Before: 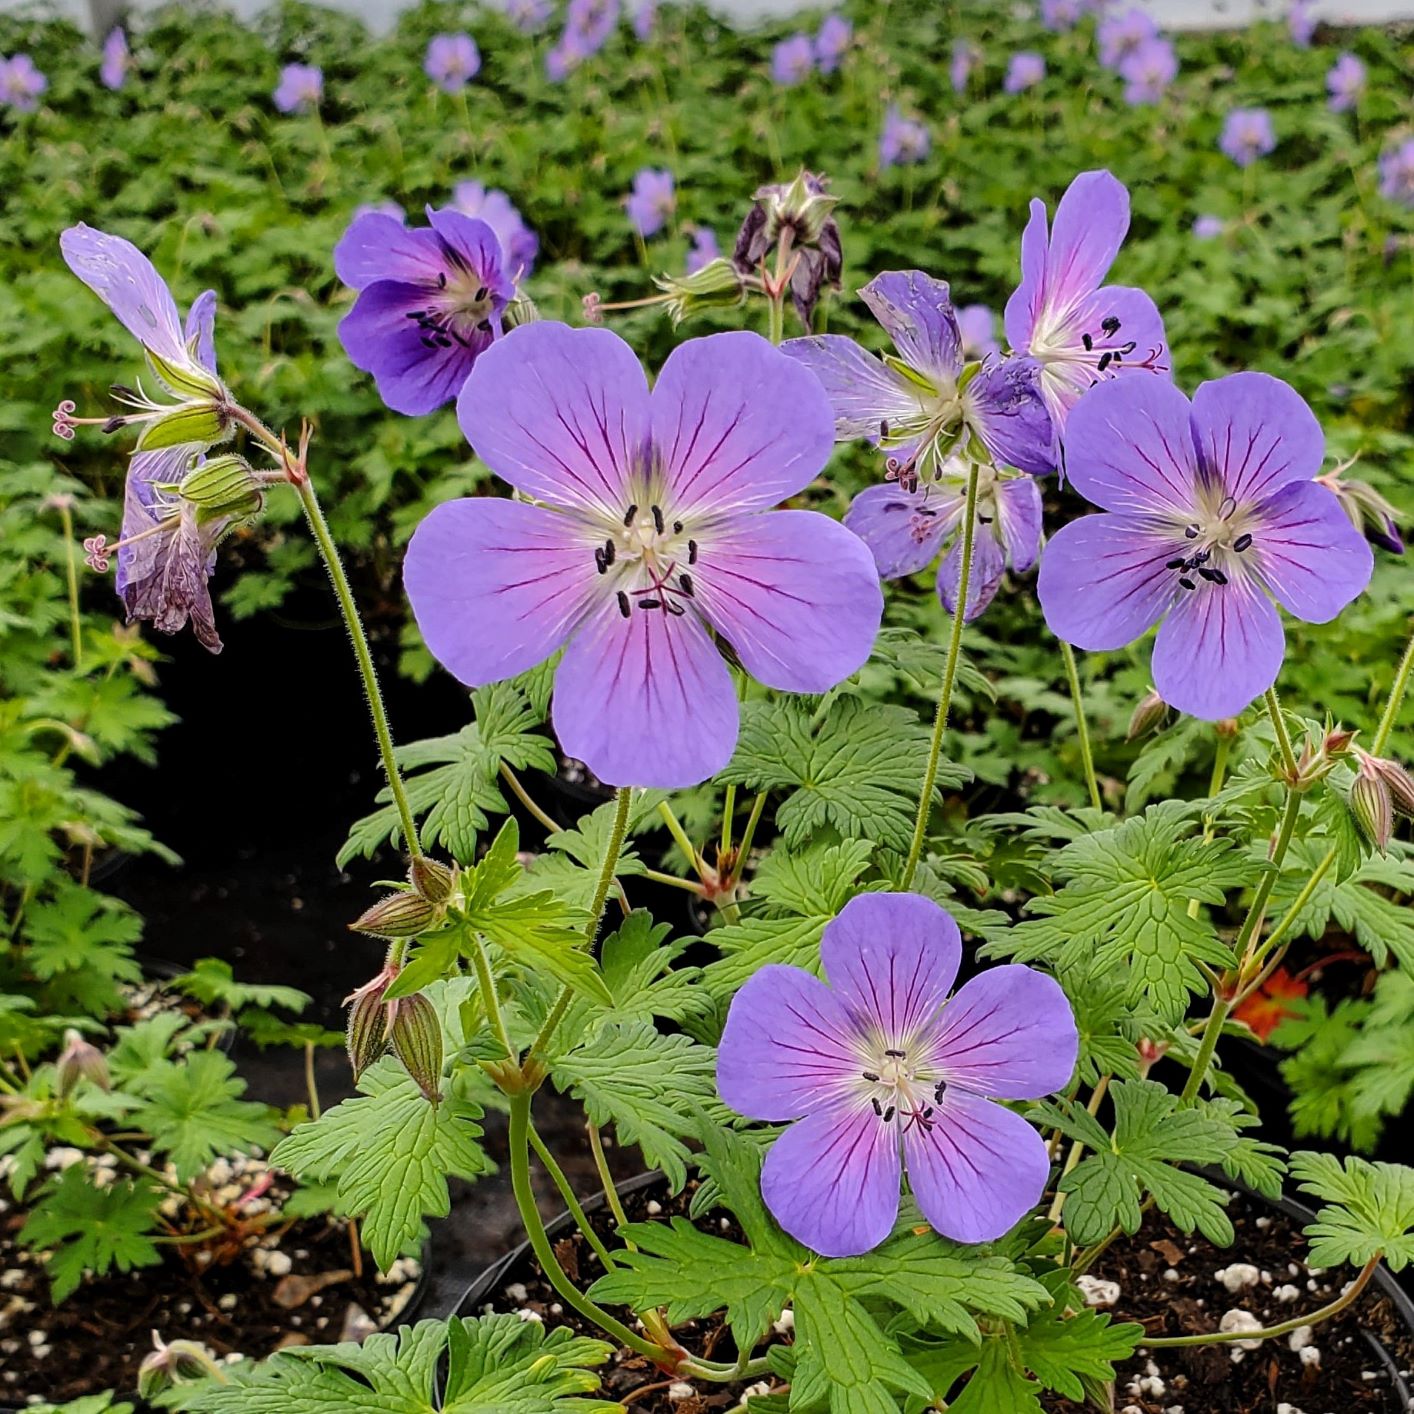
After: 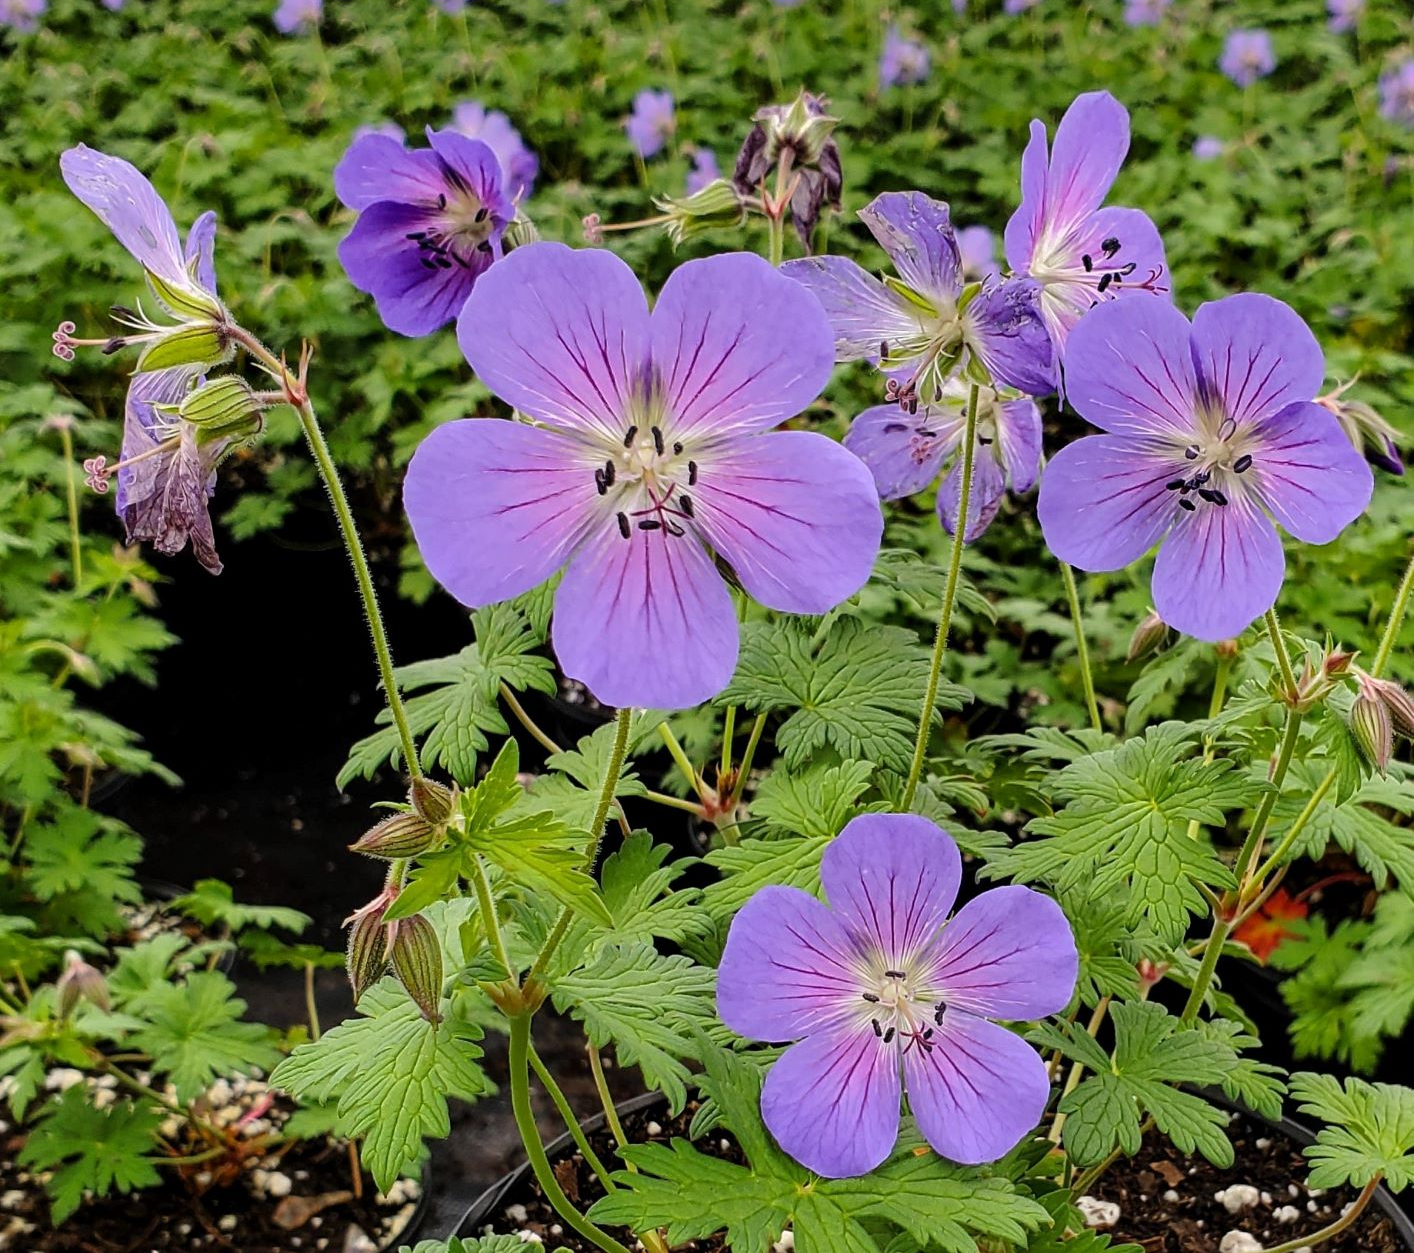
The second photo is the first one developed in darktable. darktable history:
crop and rotate: top 5.604%, bottom 5.756%
